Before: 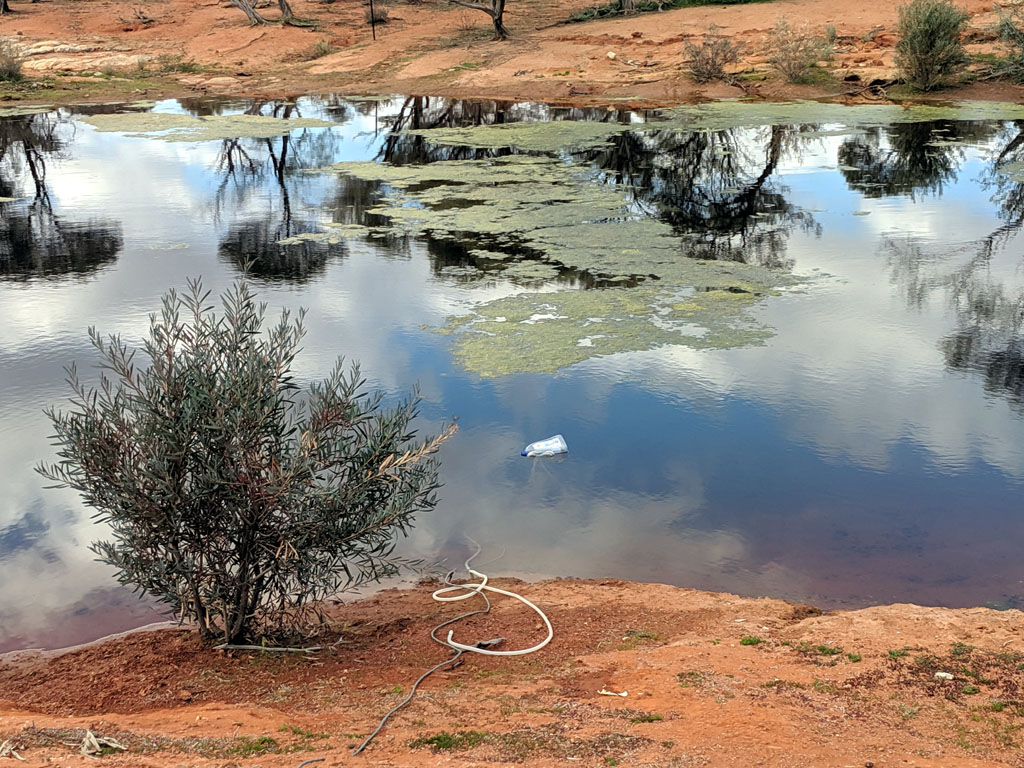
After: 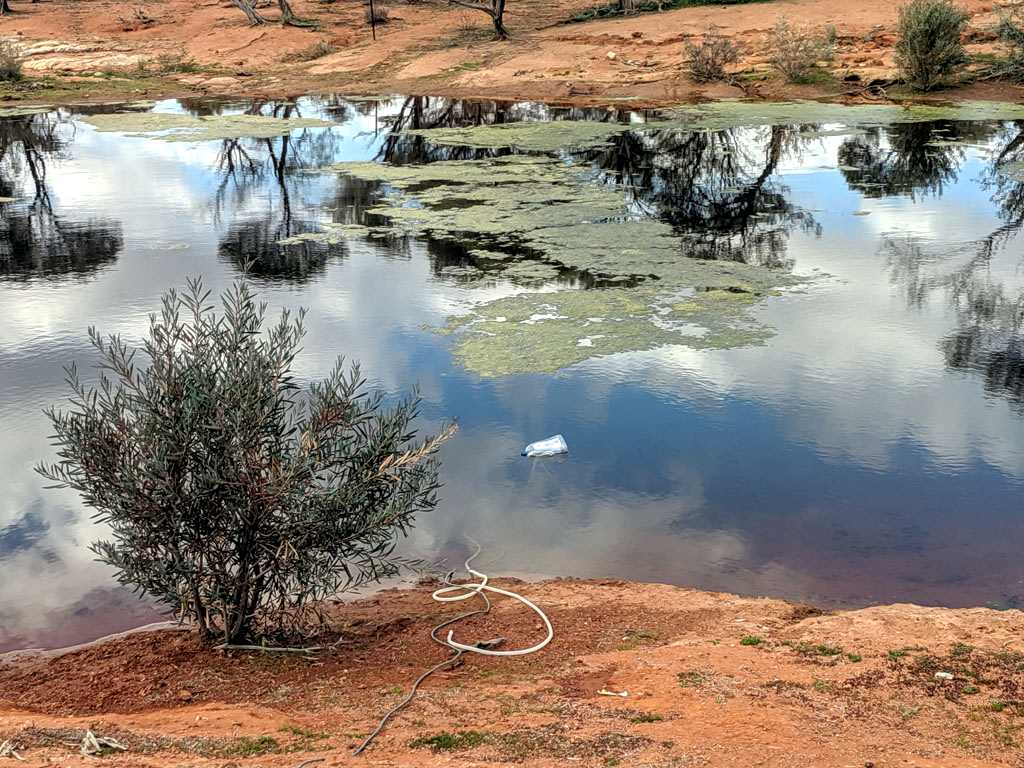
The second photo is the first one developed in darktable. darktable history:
exposure: compensate highlight preservation false
local contrast: detail 130%
